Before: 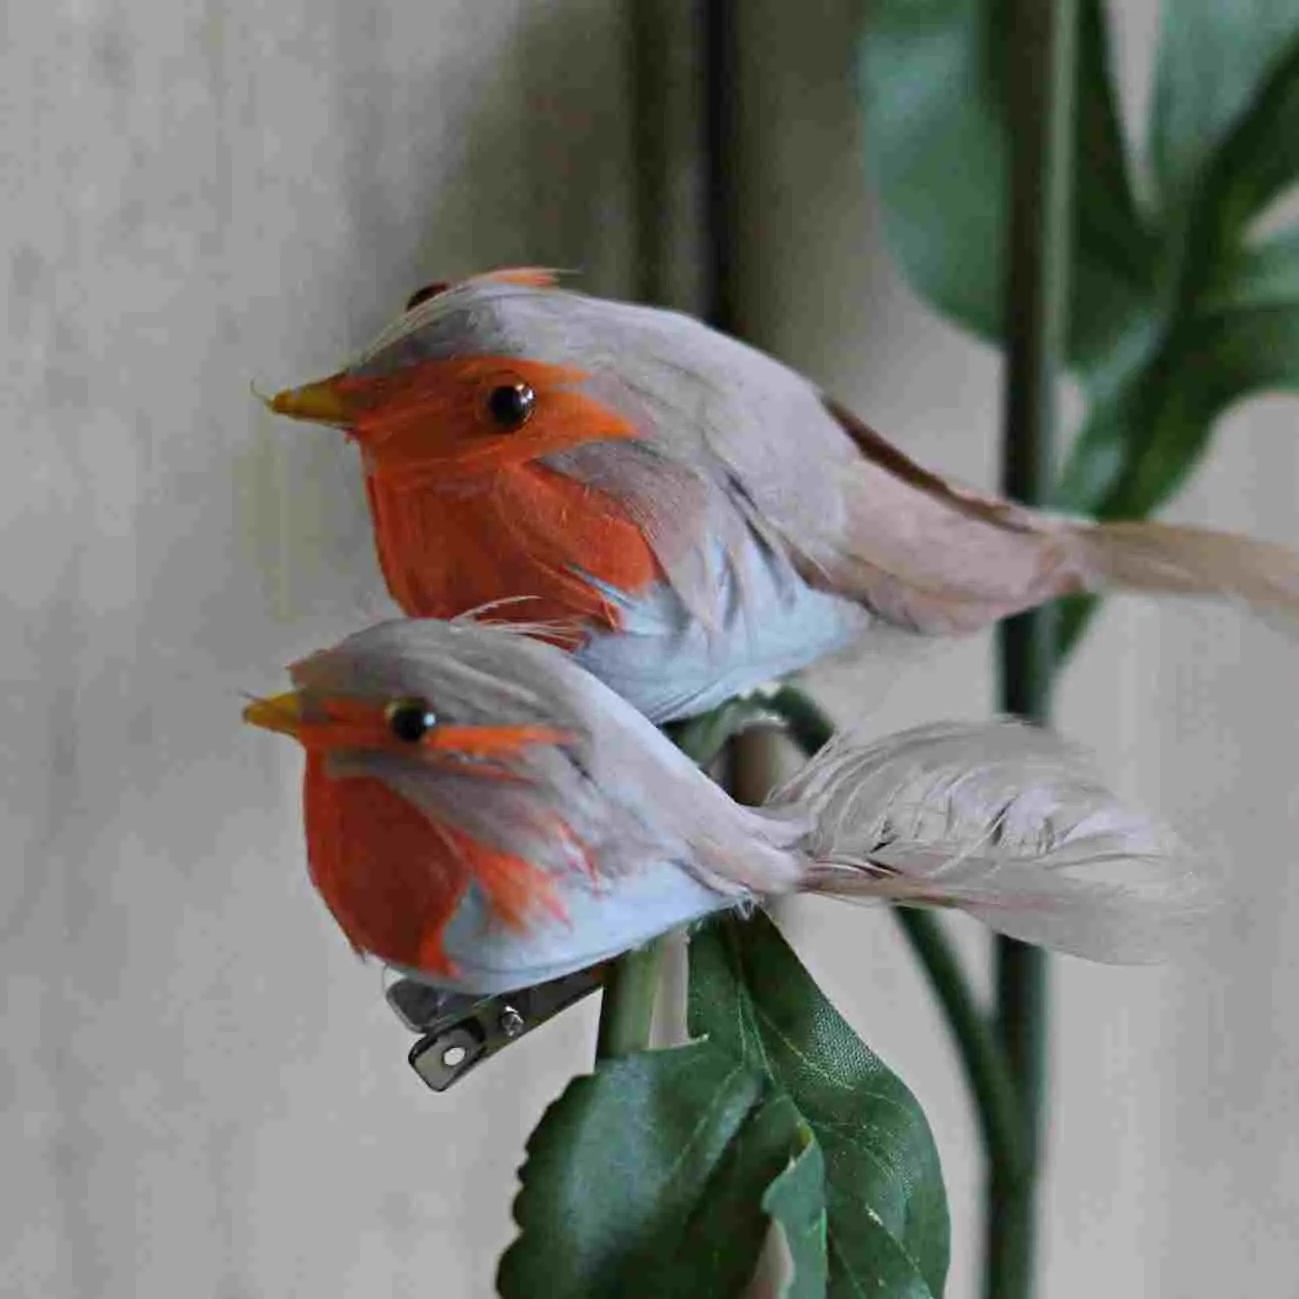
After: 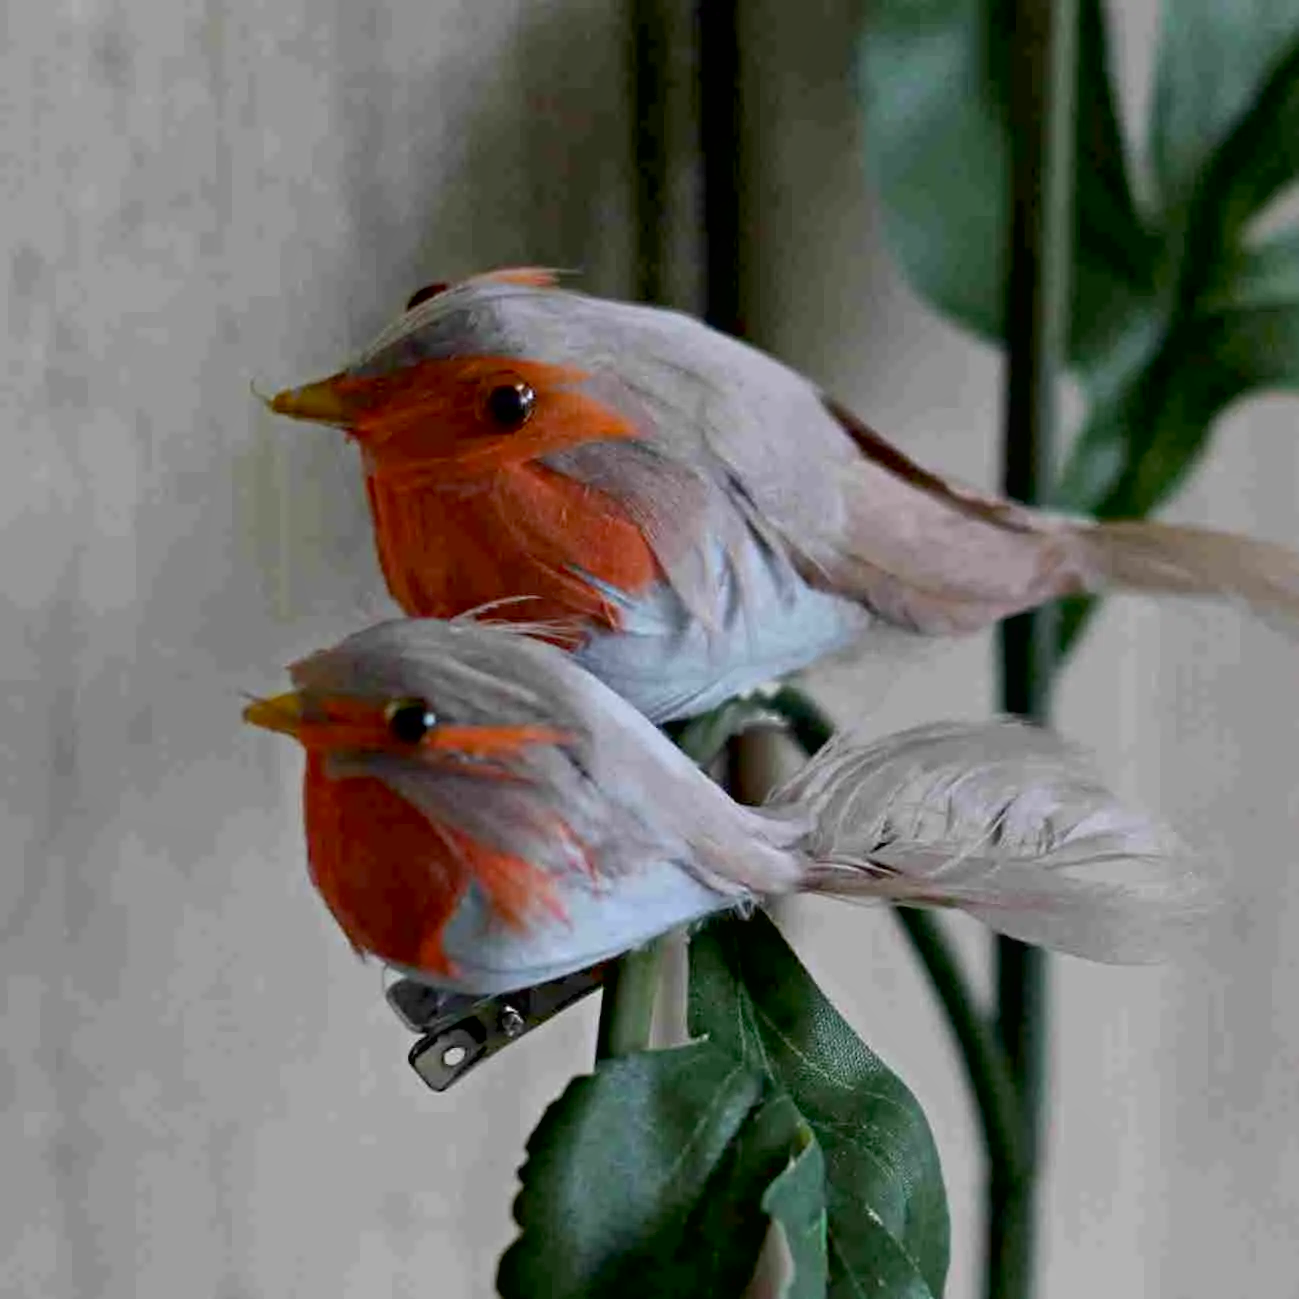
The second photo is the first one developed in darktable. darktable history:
exposure: black level correction 0.013, compensate highlight preservation false
contrast brightness saturation: contrast -0.07, brightness -0.036, saturation -0.112
local contrast: highlights 107%, shadows 102%, detail 119%, midtone range 0.2
